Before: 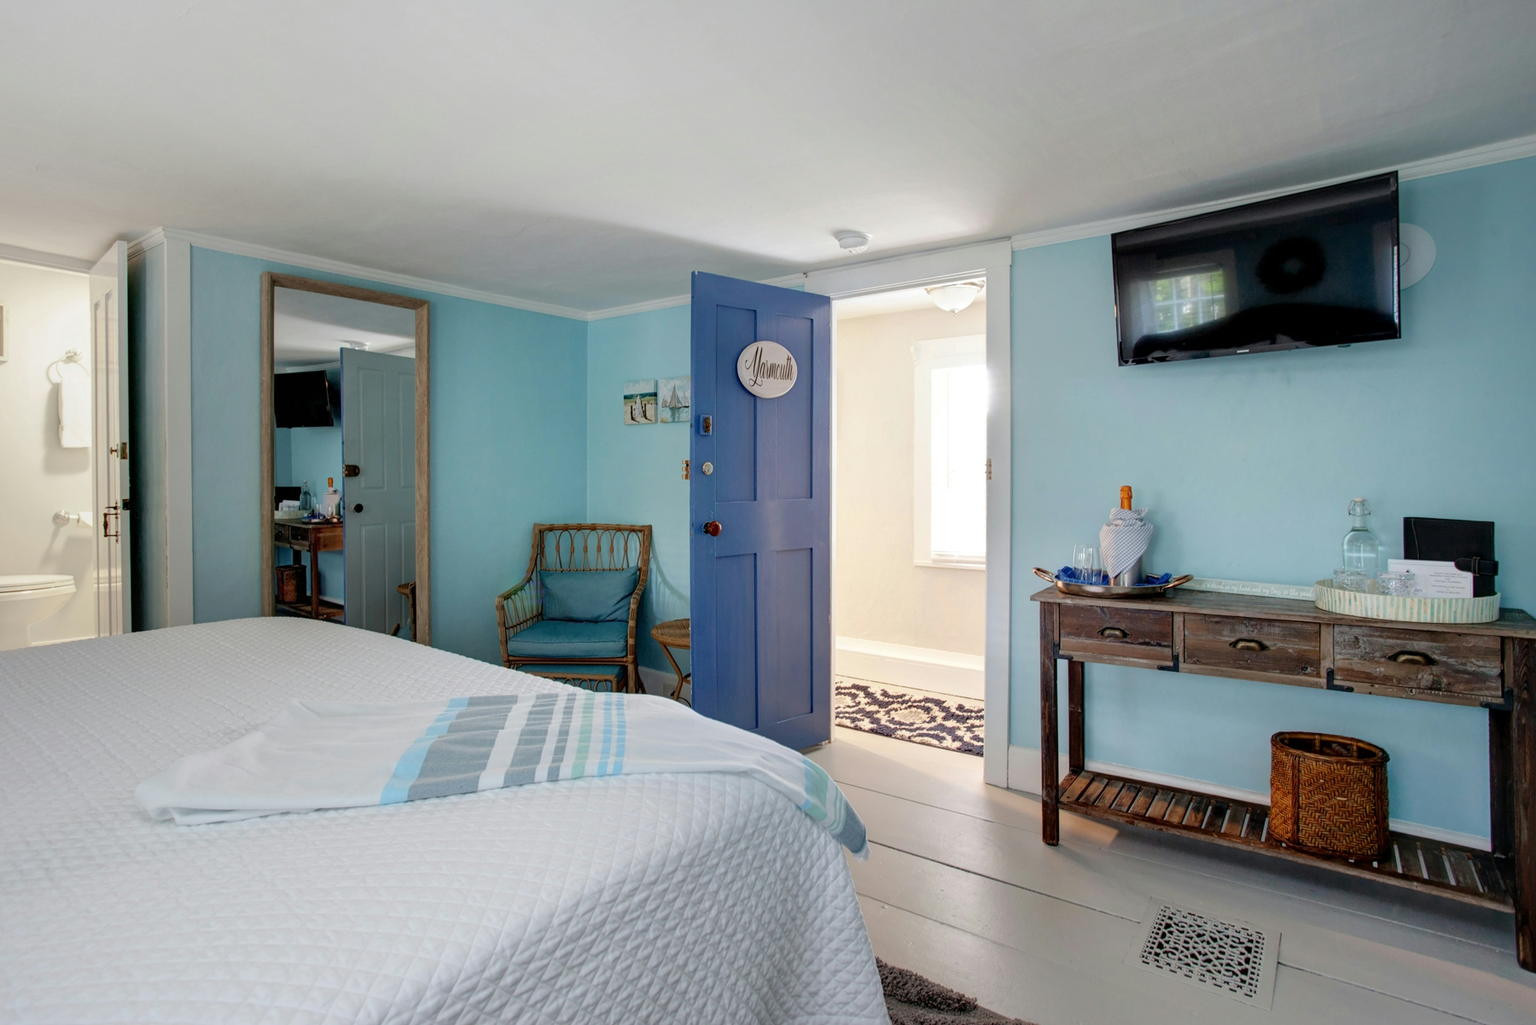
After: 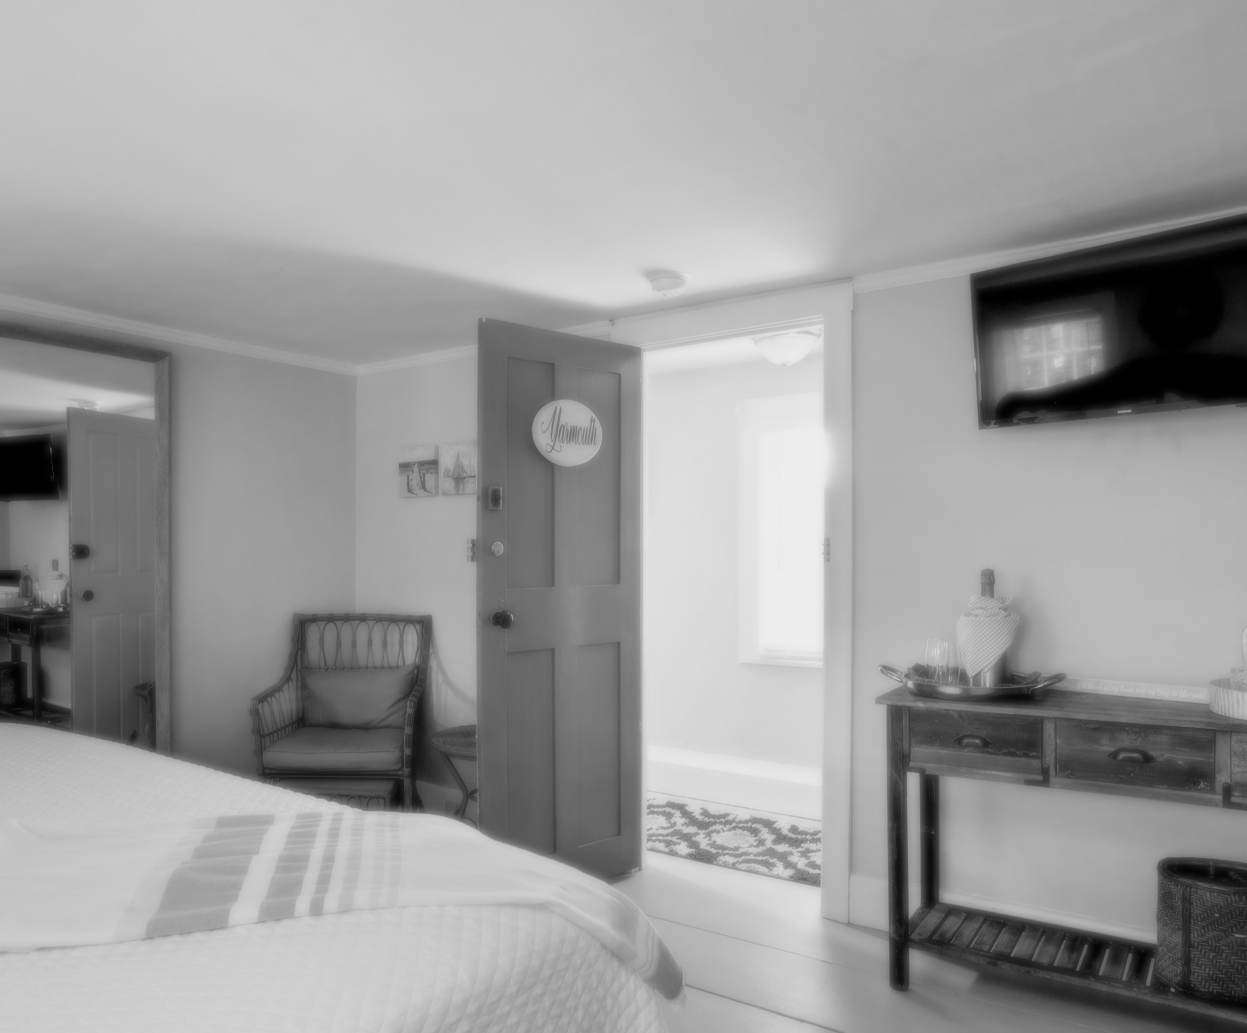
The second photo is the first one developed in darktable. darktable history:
color zones: curves: ch0 [(0, 0.425) (0.143, 0.422) (0.286, 0.42) (0.429, 0.419) (0.571, 0.419) (0.714, 0.42) (0.857, 0.422) (1, 0.425)]
crop: left 18.479%, right 12.2%, bottom 13.971%
color calibration: output gray [0.18, 0.41, 0.41, 0], gray › normalize channels true, illuminant same as pipeline (D50), adaptation XYZ, x 0.346, y 0.359, gamut compression 0
exposure: black level correction 0.007, compensate highlight preservation false
haze removal: strength -0.1, adaptive false
sigmoid: contrast 1.22, skew 0.65
soften: size 8.67%, mix 49%
tone equalizer: on, module defaults
